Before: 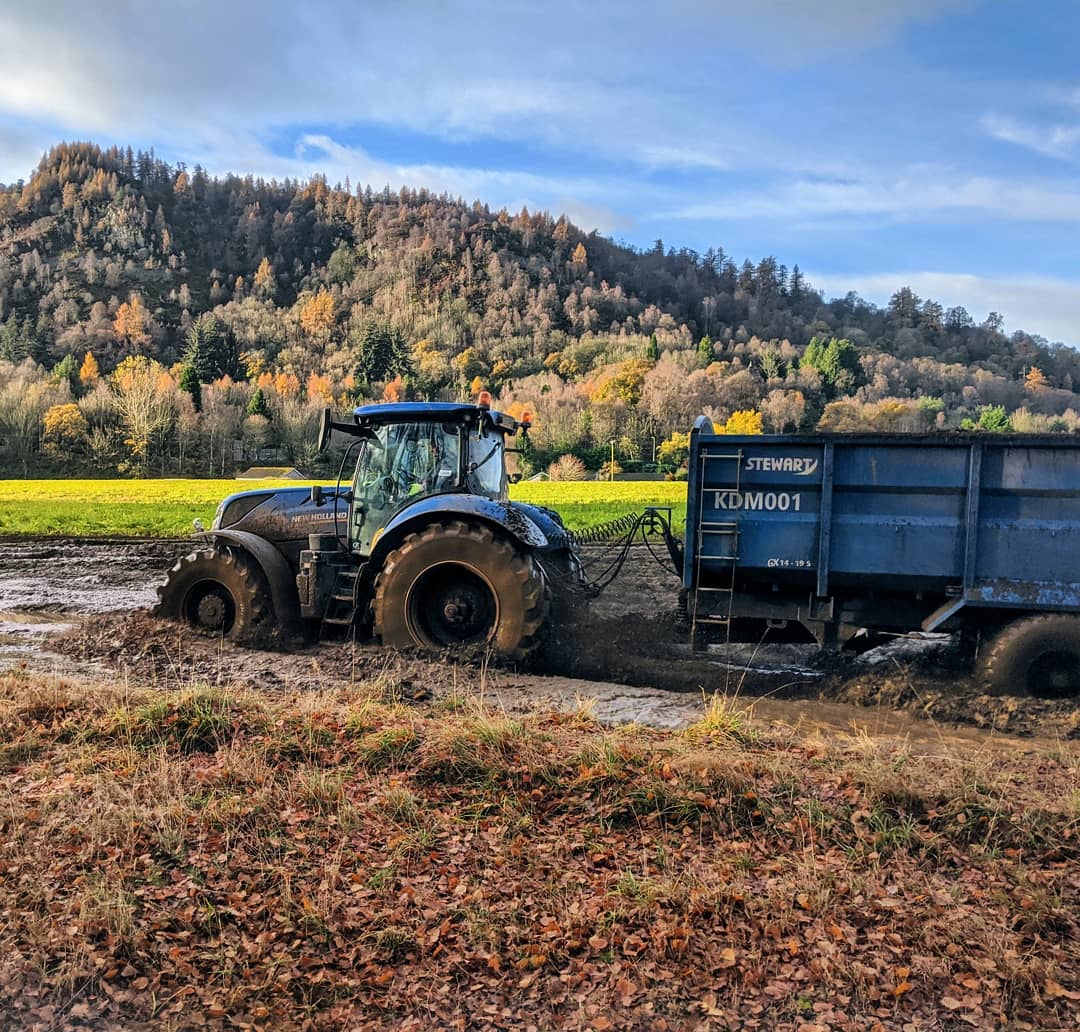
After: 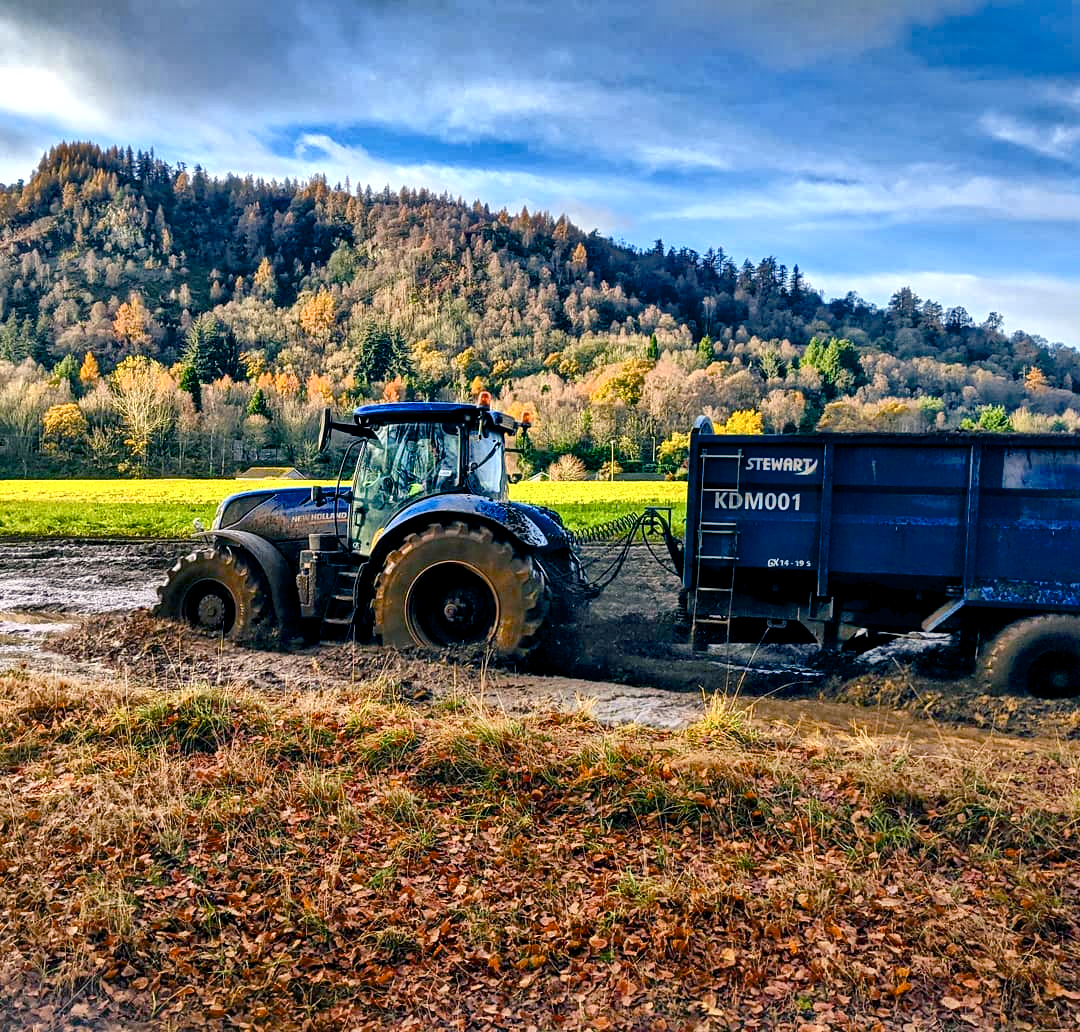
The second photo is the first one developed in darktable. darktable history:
color balance rgb: shadows lift › chroma 7.512%, shadows lift › hue 246.05°, global offset › luminance -0.478%, perceptual saturation grading › global saturation 20%, perceptual saturation grading › highlights -24.879%, perceptual saturation grading › shadows 49.621%, global vibrance 10.618%, saturation formula JzAzBz (2021)
shadows and highlights: shadows 24.28, highlights -80.14, soften with gaussian
exposure: exposure 0.408 EV, compensate highlight preservation false
